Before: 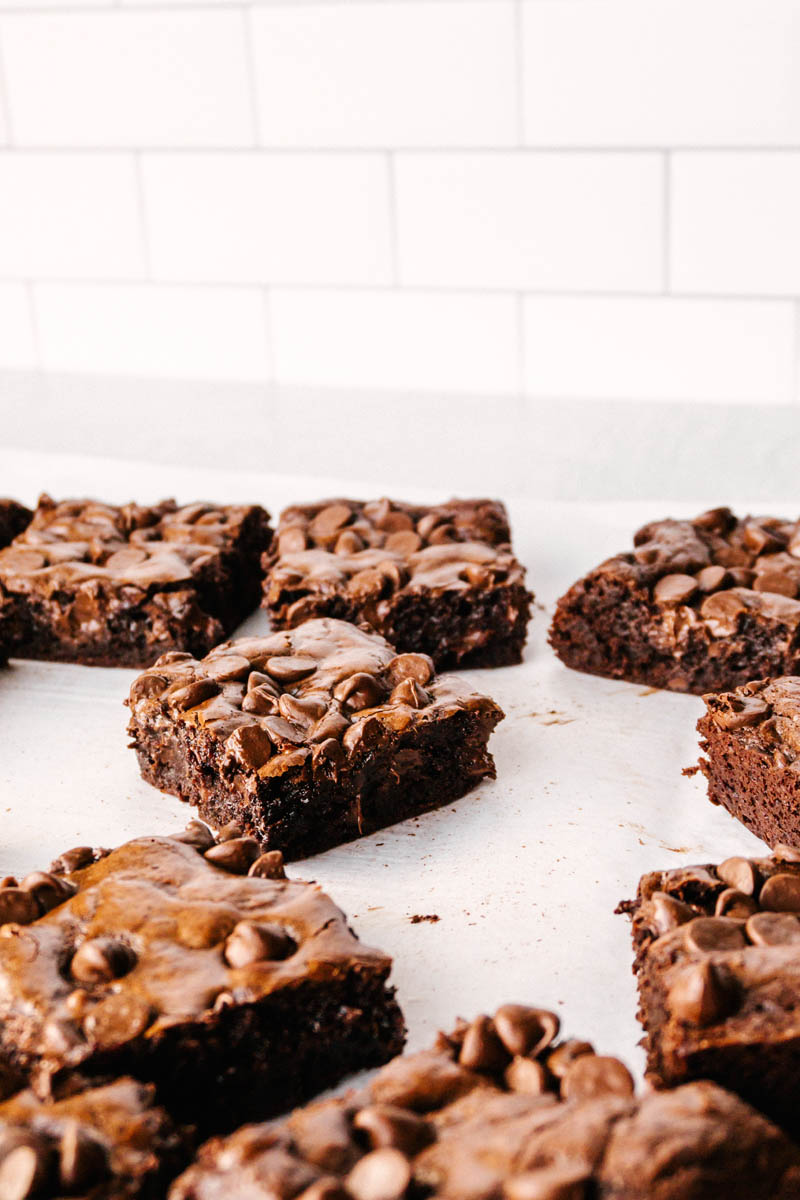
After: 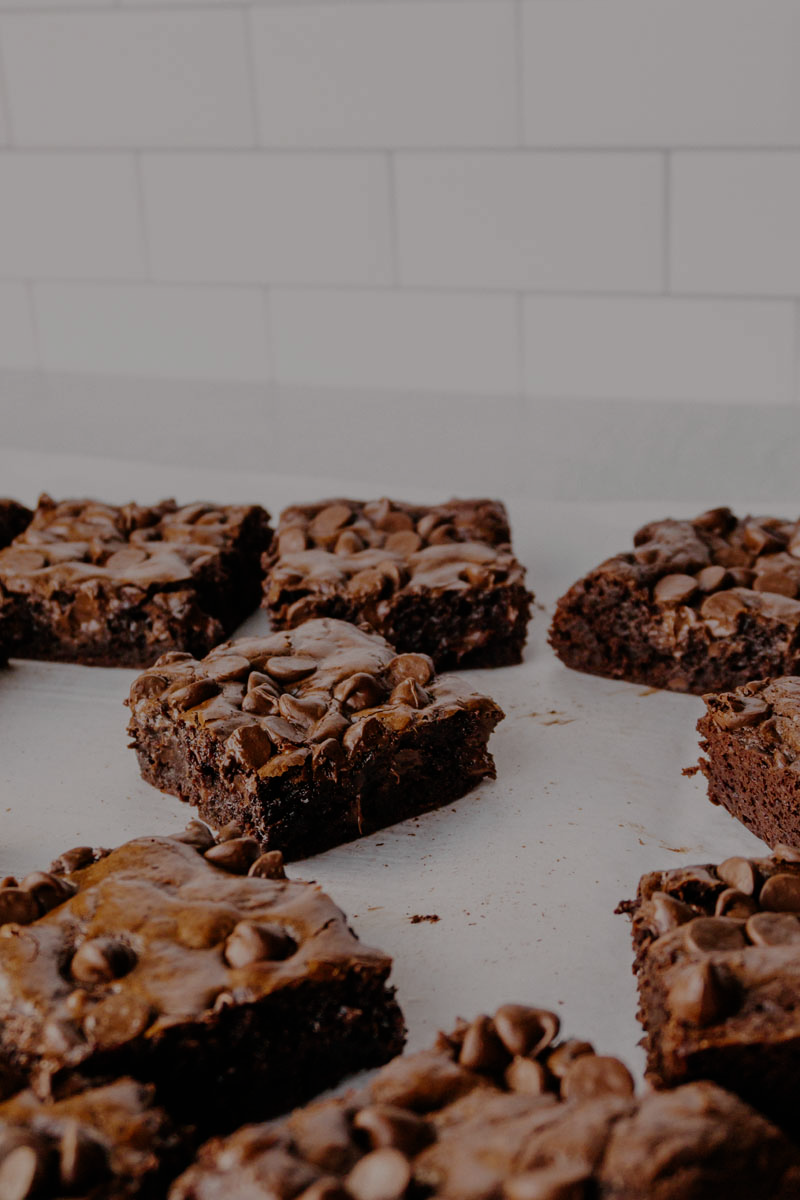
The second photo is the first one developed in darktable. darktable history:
exposure: exposure -1.498 EV, compensate exposure bias true, compensate highlight preservation false
